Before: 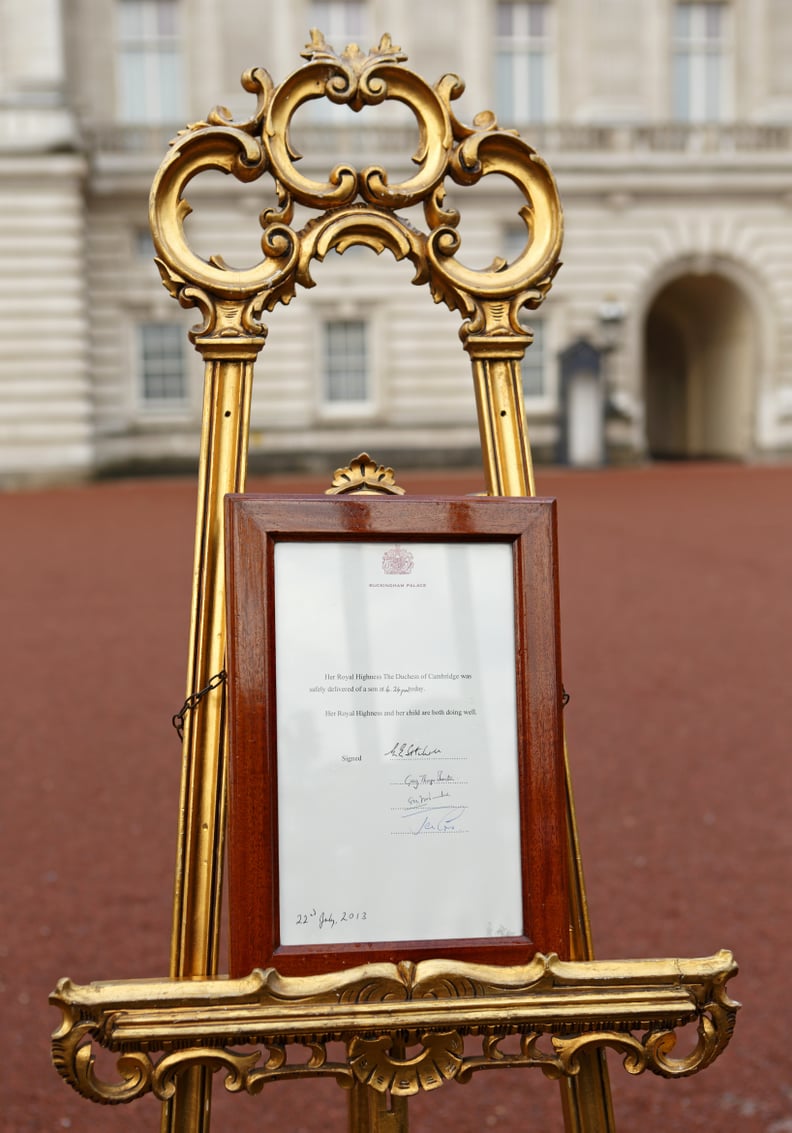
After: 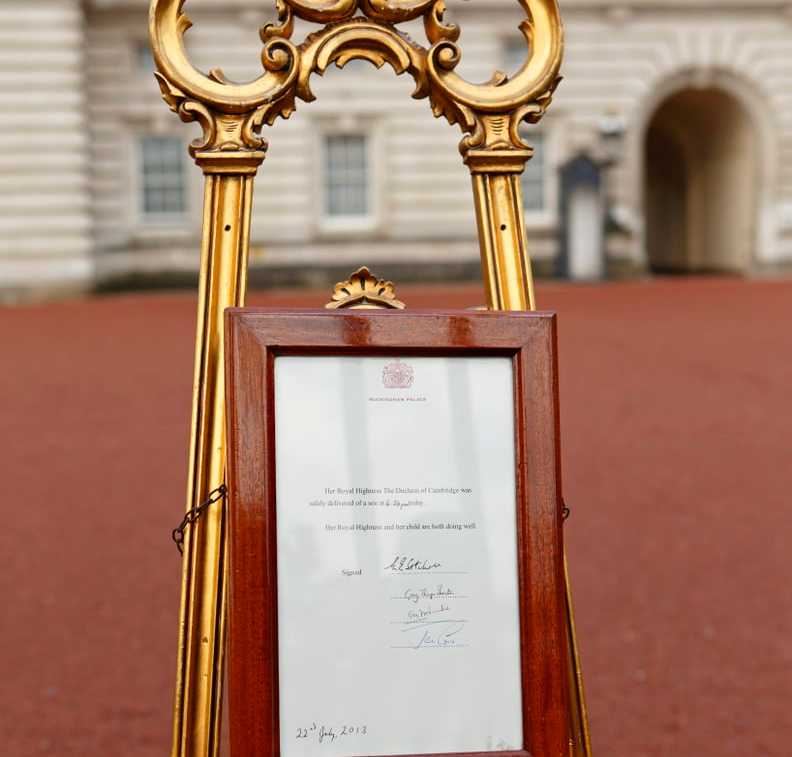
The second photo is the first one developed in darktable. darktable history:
crop: top 16.457%, bottom 16.723%
exposure: exposure -0.04 EV, compensate exposure bias true, compensate highlight preservation false
